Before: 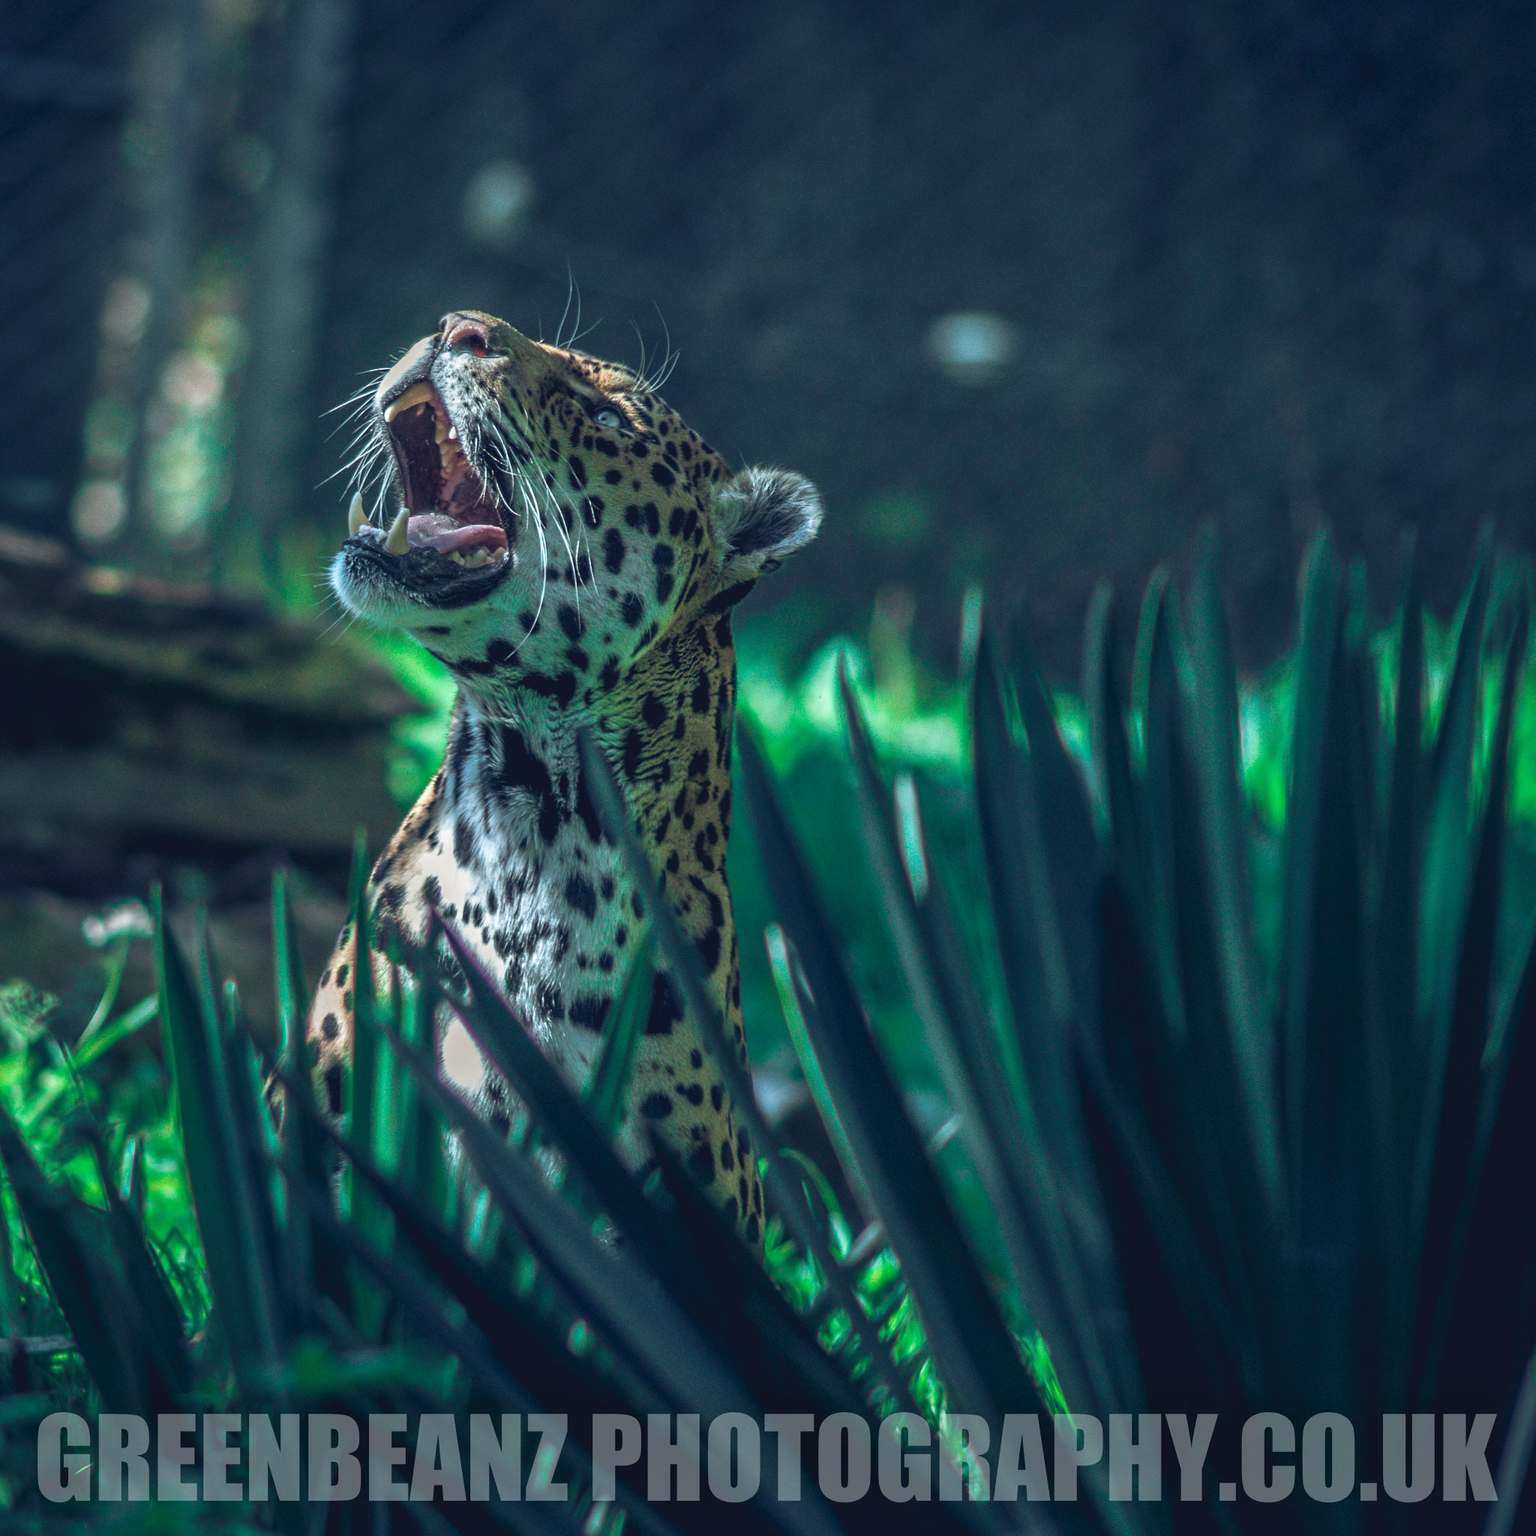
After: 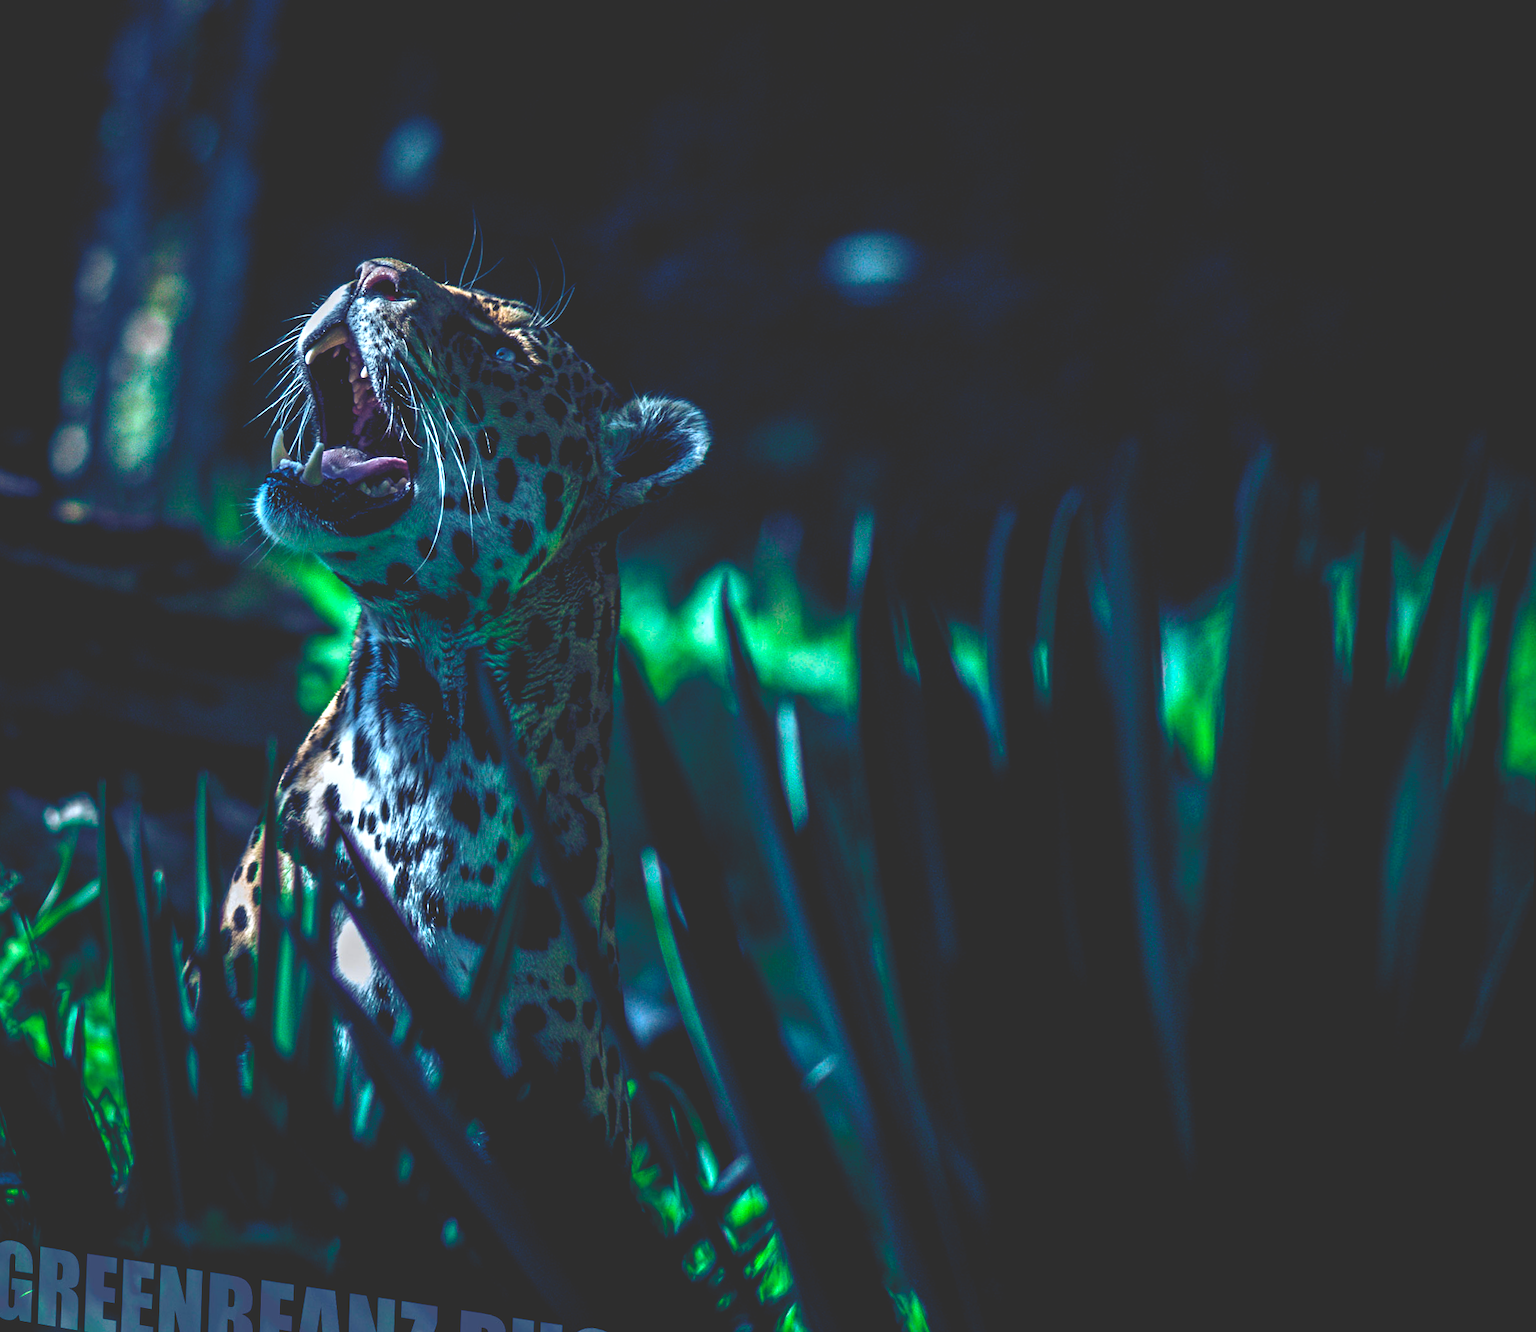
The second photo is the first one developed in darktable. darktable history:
color balance rgb: shadows lift › luminance -41.13%, shadows lift › chroma 14.13%, shadows lift › hue 260°, power › luminance -3.76%, power › chroma 0.56%, power › hue 40.37°, highlights gain › luminance 16.81%, highlights gain › chroma 2.94%, highlights gain › hue 260°, global offset › luminance -0.29%, global offset › chroma 0.31%, global offset › hue 260°, perceptual saturation grading › global saturation 20%, perceptual saturation grading › highlights -13.92%, perceptual saturation grading › shadows 50%
rgb curve: curves: ch0 [(0, 0.186) (0.314, 0.284) (0.775, 0.708) (1, 1)], compensate middle gray true, preserve colors none
rotate and perspective: rotation 1.69°, lens shift (vertical) -0.023, lens shift (horizontal) -0.291, crop left 0.025, crop right 0.988, crop top 0.092, crop bottom 0.842
exposure: black level correction 0.025, exposure 0.182 EV, compensate highlight preservation false
